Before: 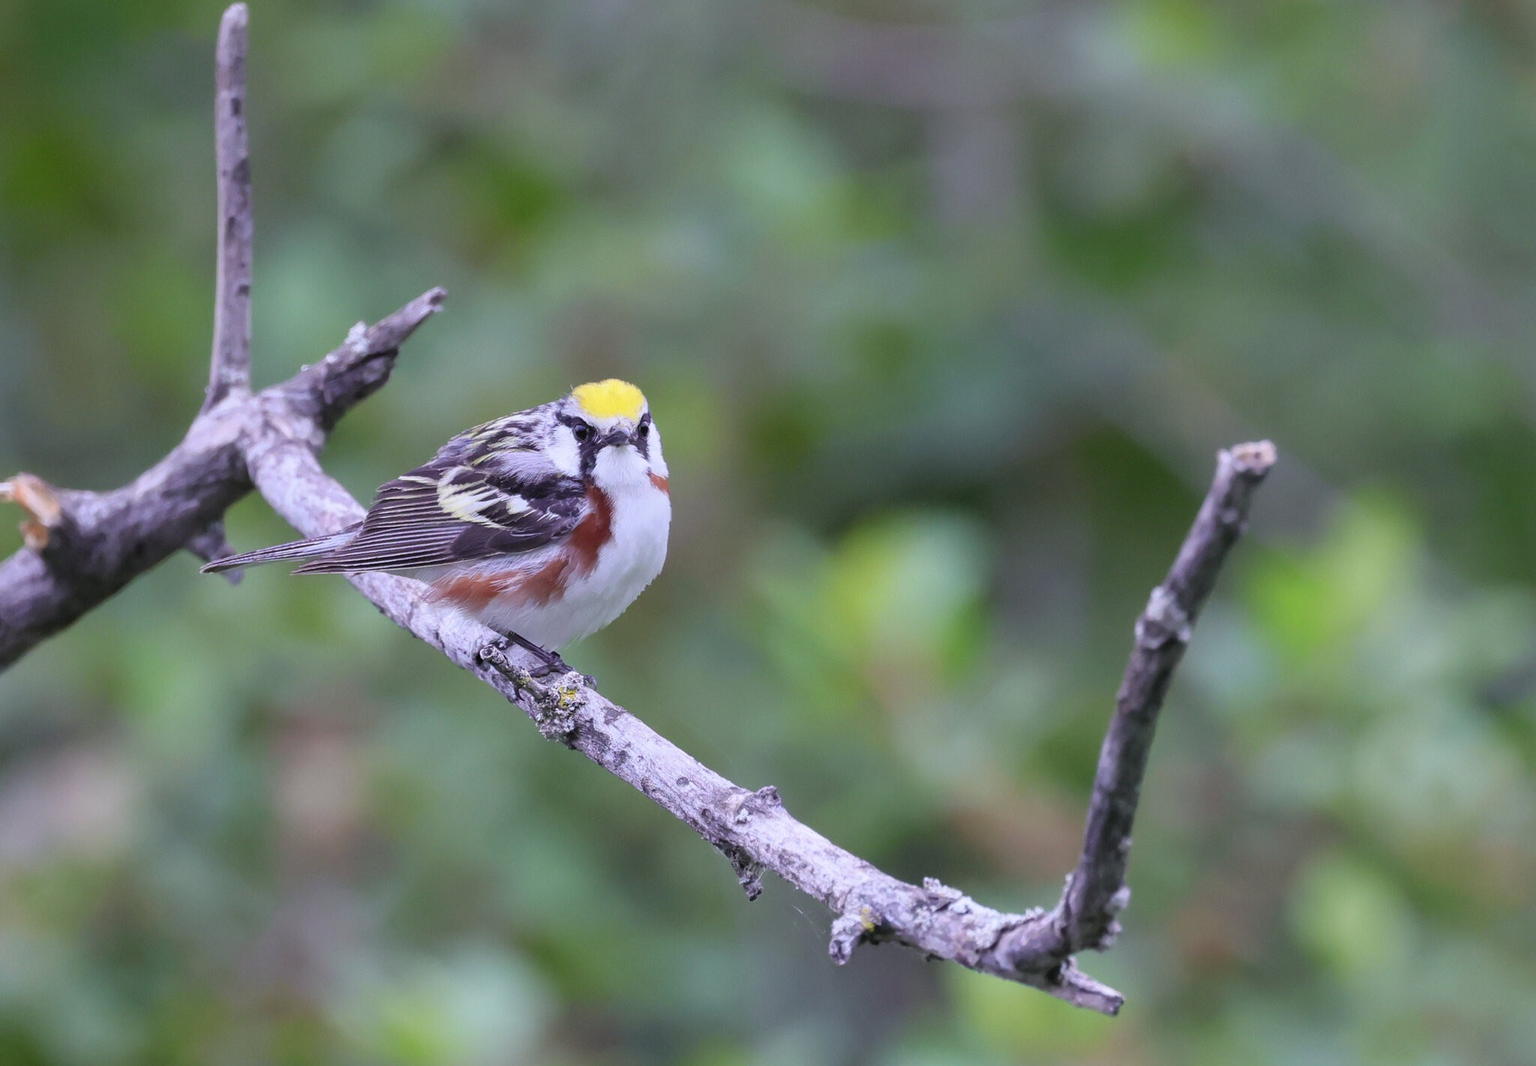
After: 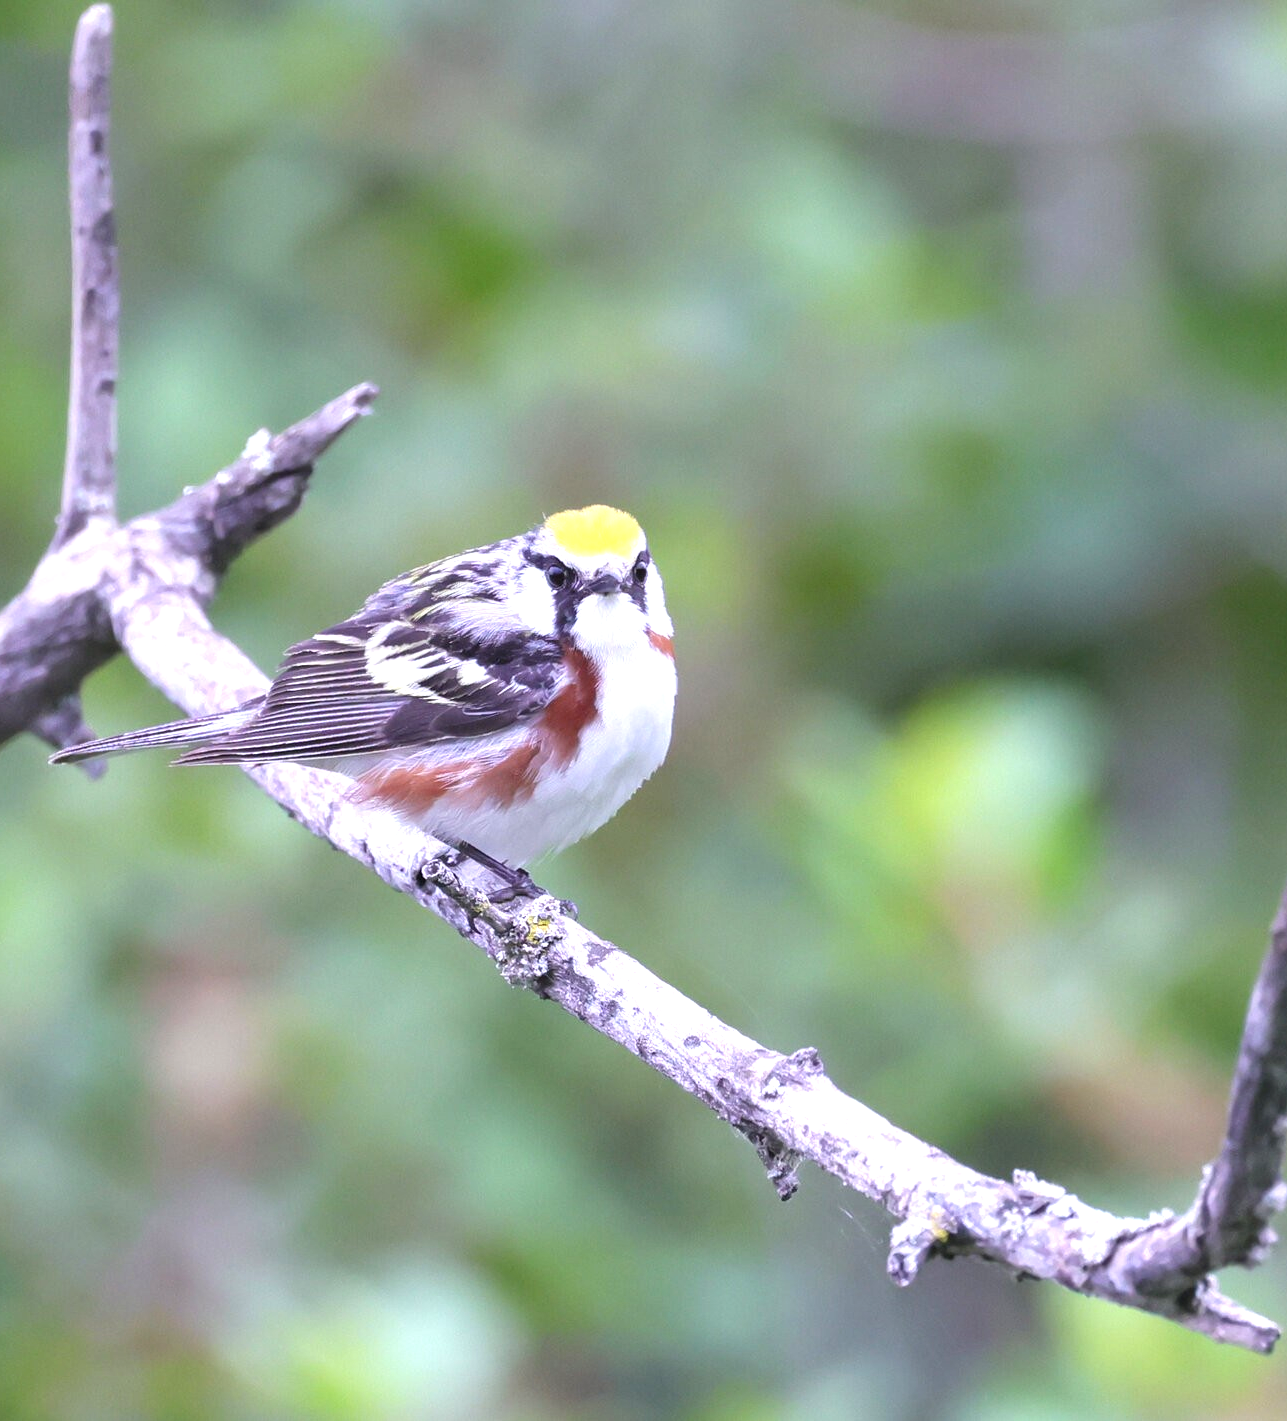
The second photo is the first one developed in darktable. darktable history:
crop: left 10.689%, right 26.432%
exposure: black level correction 0, exposure 0.897 EV, compensate highlight preservation false
